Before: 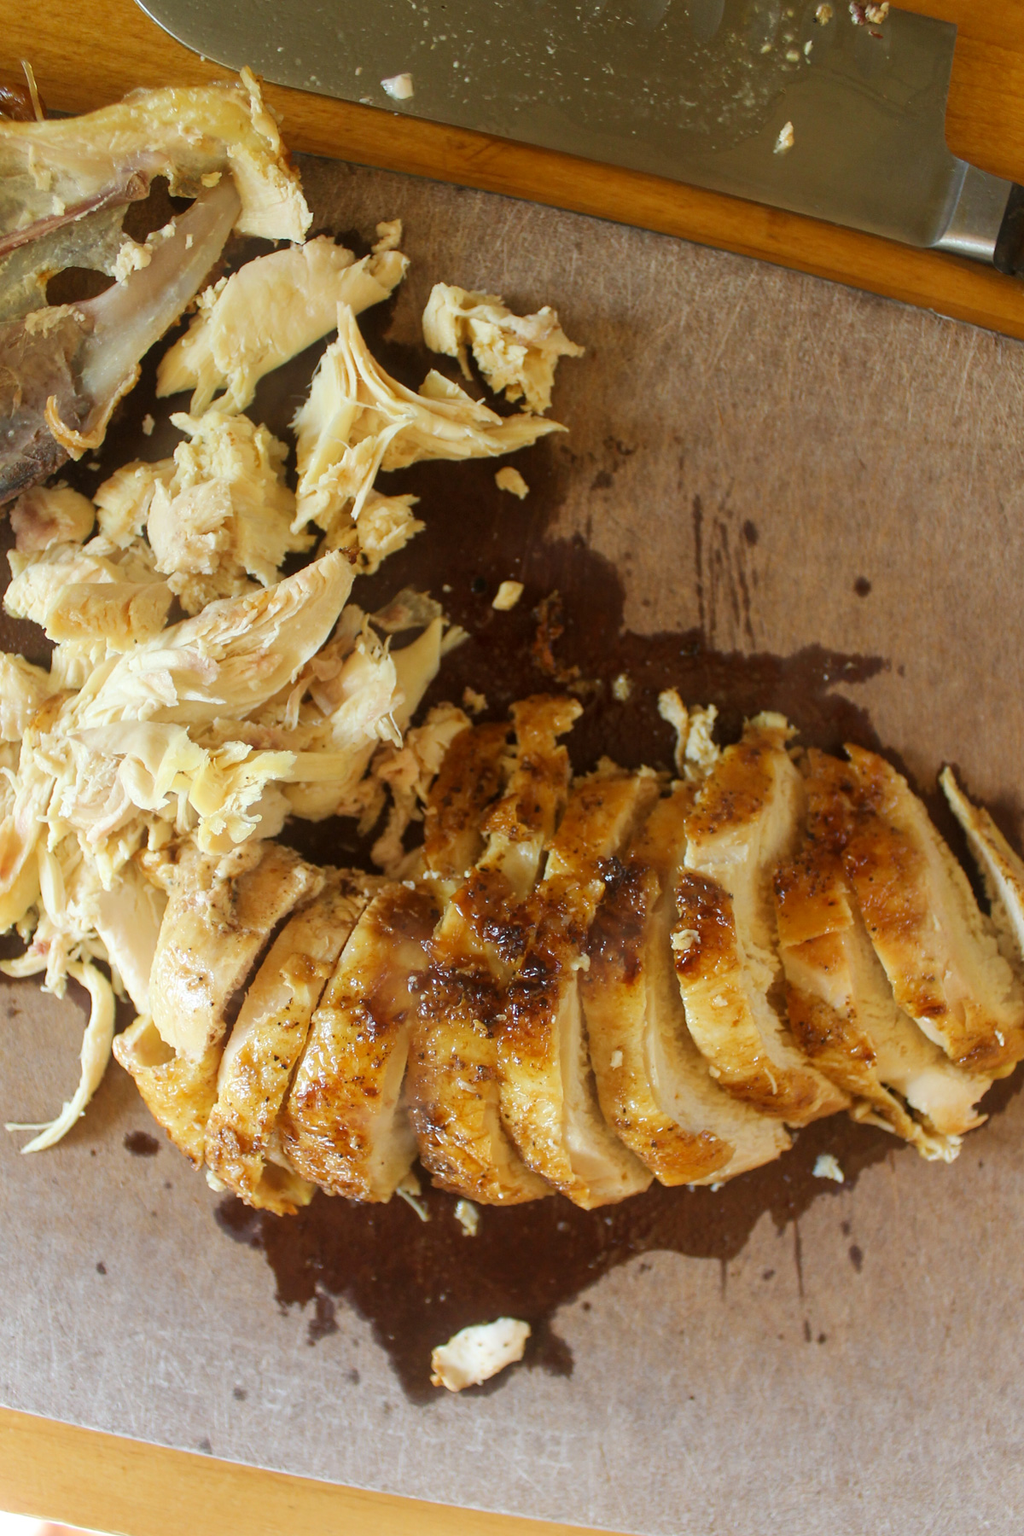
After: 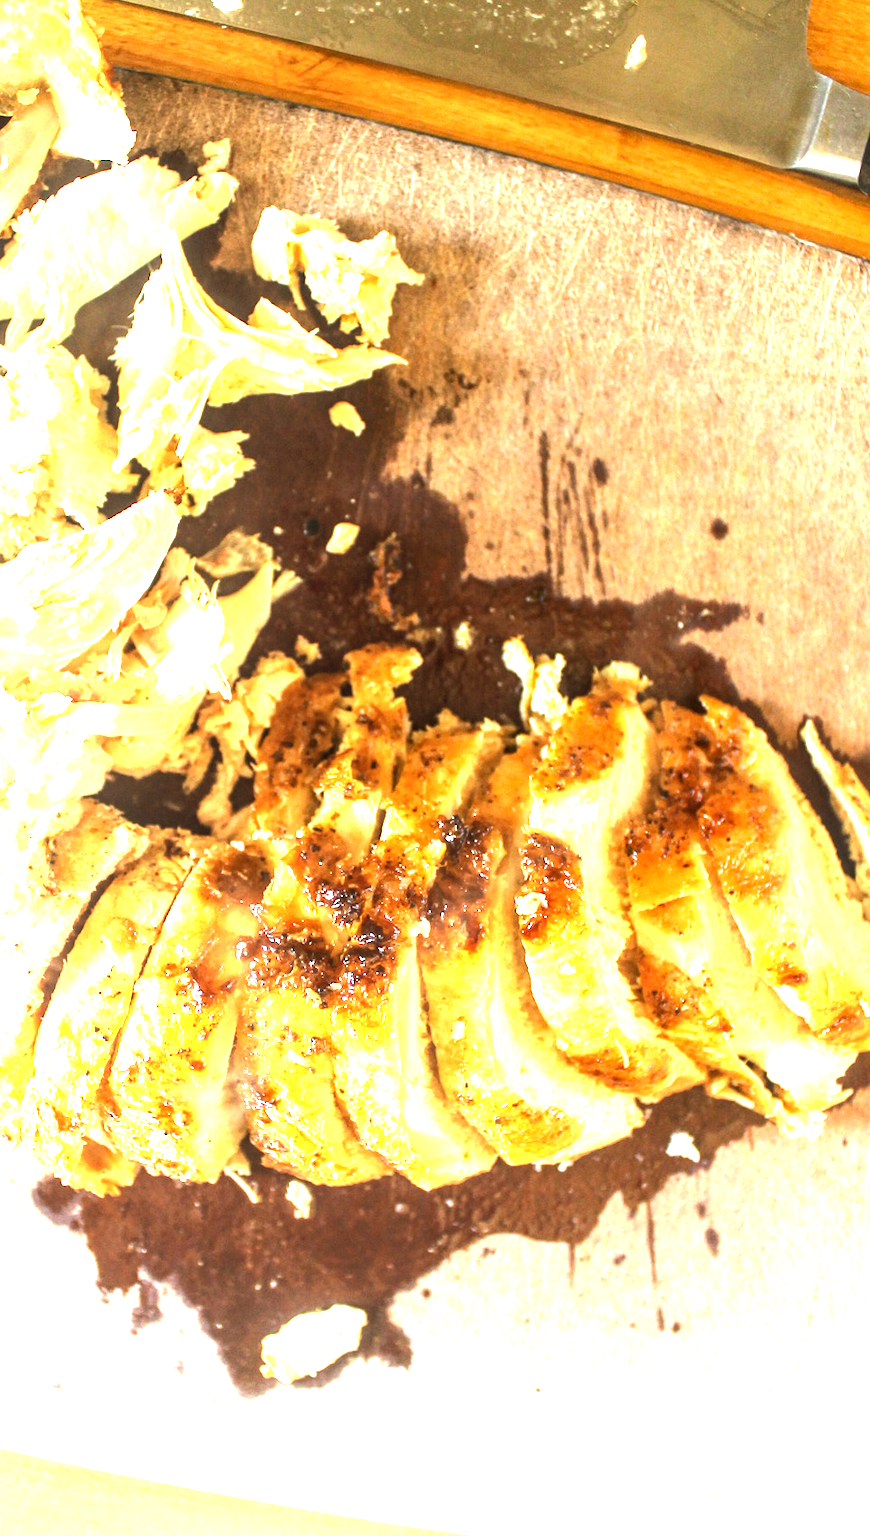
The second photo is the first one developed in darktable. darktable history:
exposure: black level correction 0, exposure 1.745 EV, compensate exposure bias true, compensate highlight preservation false
tone equalizer: -8 EV -0.756 EV, -7 EV -0.707 EV, -6 EV -0.595 EV, -5 EV -0.387 EV, -3 EV 0.366 EV, -2 EV 0.6 EV, -1 EV 0.699 EV, +0 EV 0.727 EV, edges refinement/feathering 500, mask exposure compensation -1.57 EV, preserve details no
local contrast: on, module defaults
crop and rotate: left 18.132%, top 5.785%, right 1.781%
